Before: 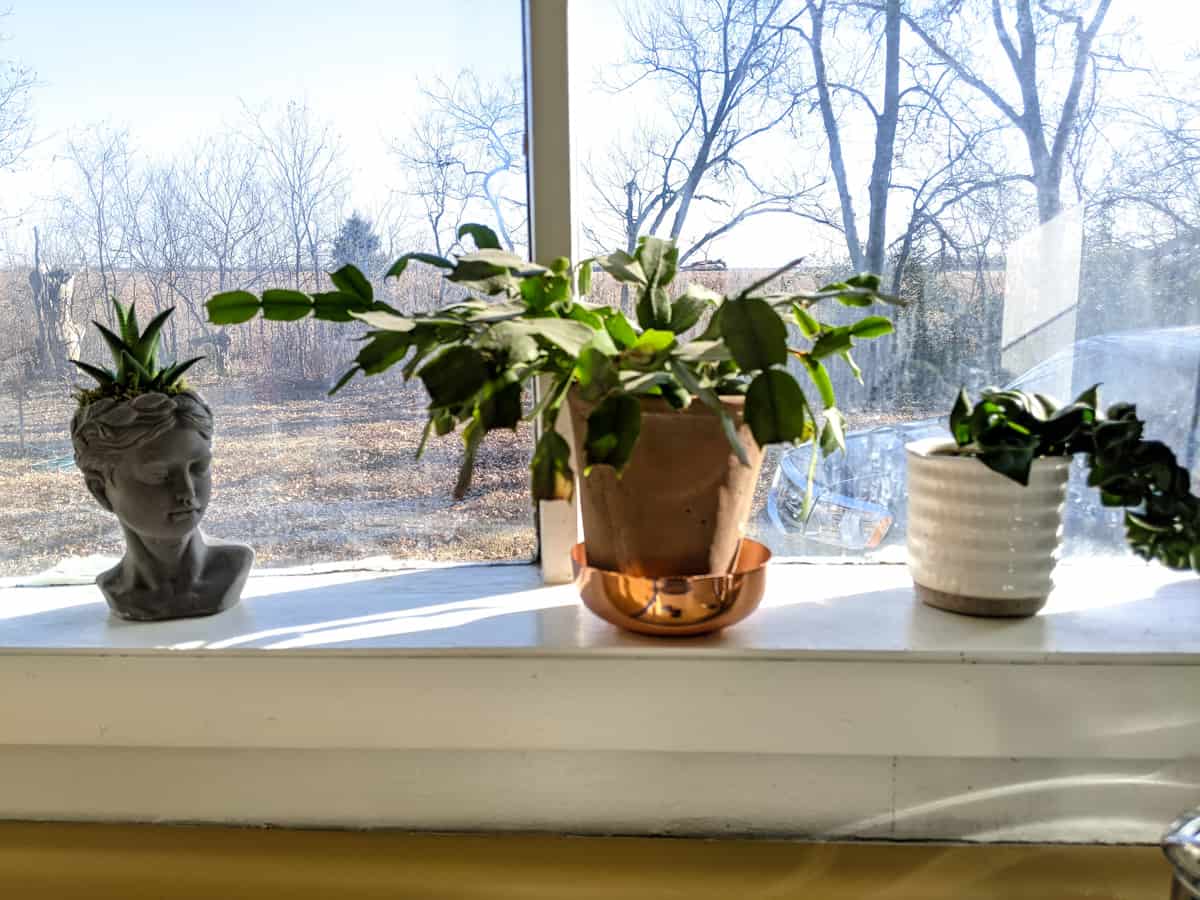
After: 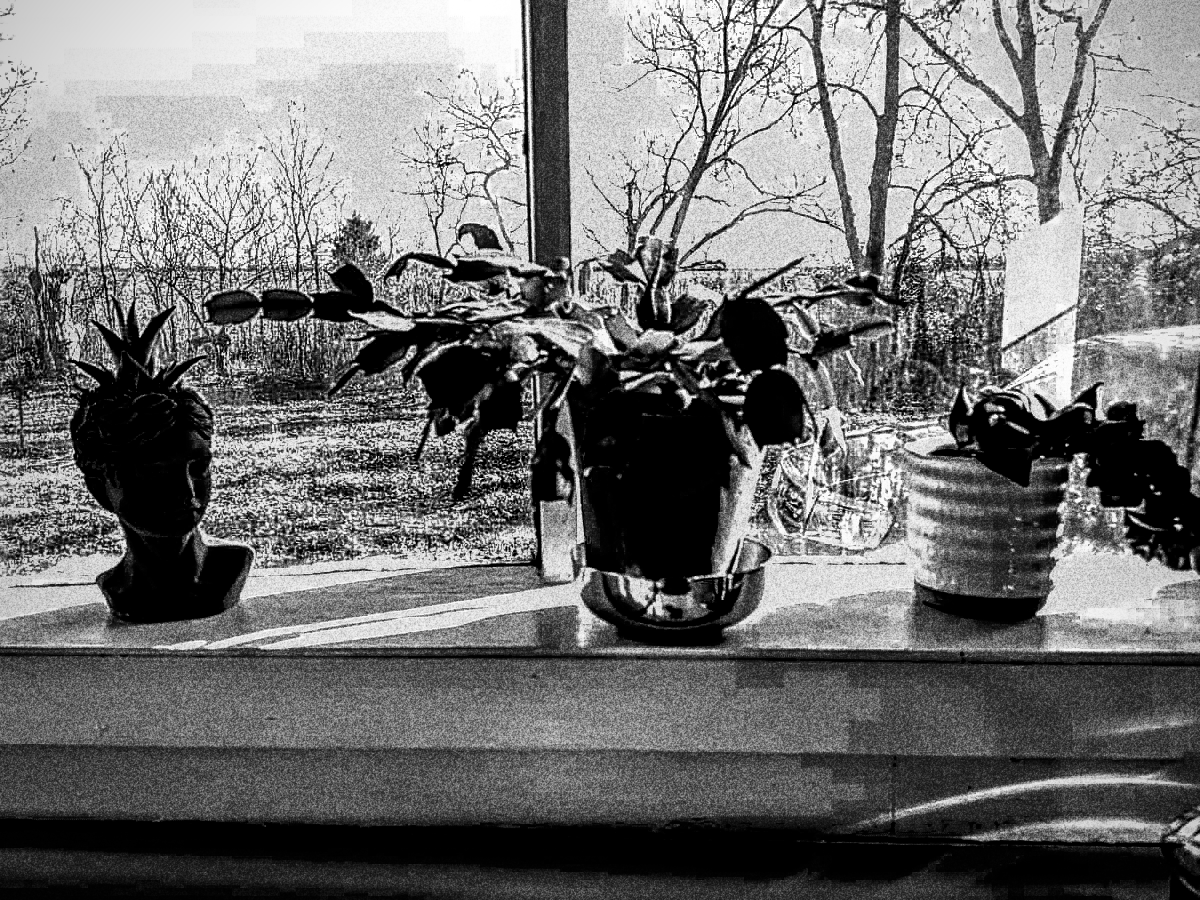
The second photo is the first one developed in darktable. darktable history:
local contrast: detail 203%
color balance rgb: shadows lift › luminance -18.76%, shadows lift › chroma 35.44%, power › luminance -3.76%, power › hue 142.17°, highlights gain › chroma 7.5%, highlights gain › hue 184.75°, global offset › luminance -0.52%, global offset › chroma 0.91%, global offset › hue 173.36°, shadows fall-off 300%, white fulcrum 2 EV, highlights fall-off 300%, linear chroma grading › shadows 17.19%, linear chroma grading › highlights 61.12%, linear chroma grading › global chroma 50%, hue shift -150.52°, perceptual brilliance grading › global brilliance 12%, mask middle-gray fulcrum 100%, contrast gray fulcrum 38.43%, contrast 35.15%, saturation formula JzAzBz (2021)
grain: coarseness 30.02 ISO, strength 100%
haze removal: strength 0.5, distance 0.43
monochrome: on, module defaults
sharpen: on, module defaults
white balance: red 1.467, blue 0.684
velvia: on, module defaults
vignetting: on, module defaults
